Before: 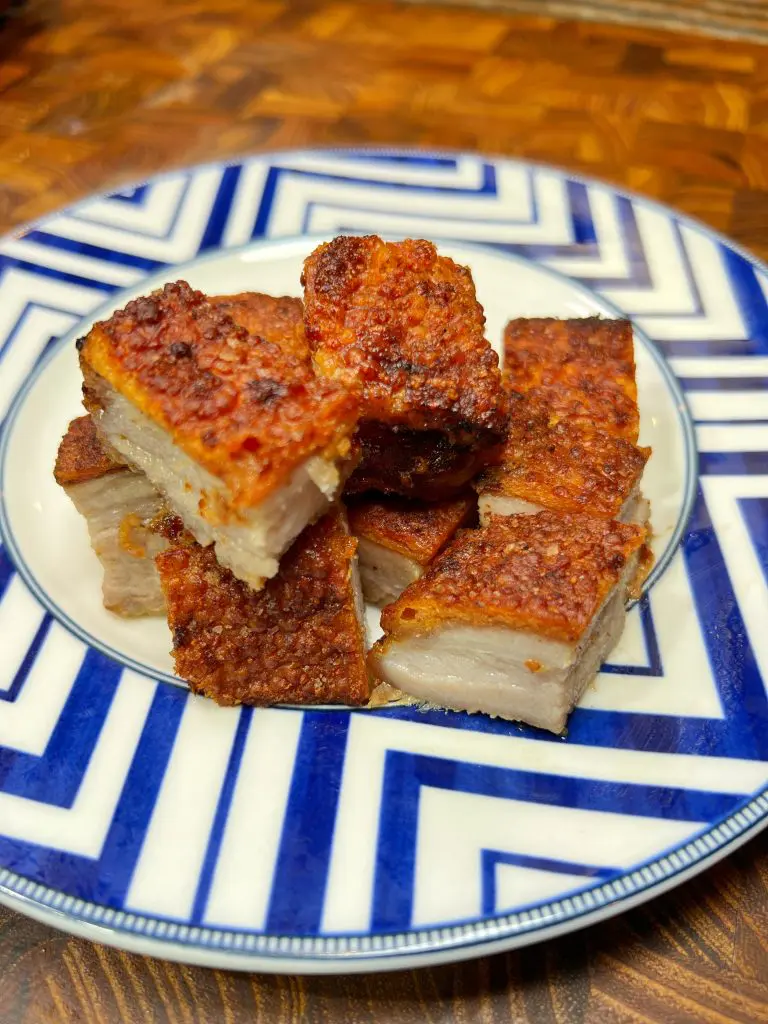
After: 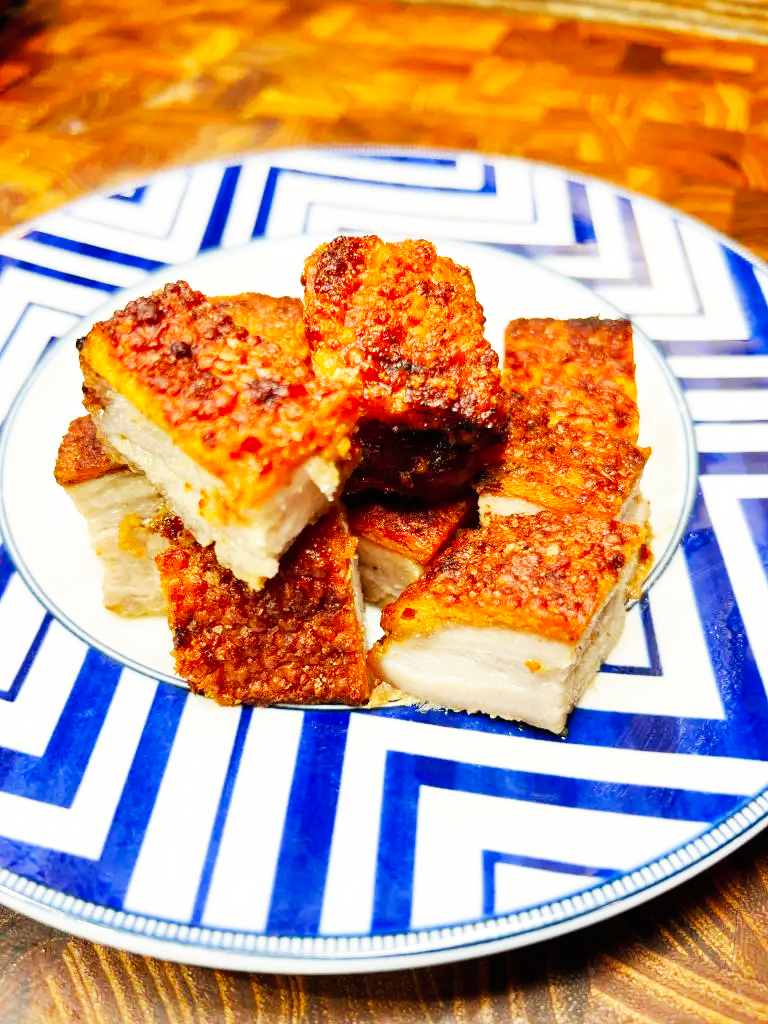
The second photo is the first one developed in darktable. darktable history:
base curve: curves: ch0 [(0, 0) (0.007, 0.004) (0.027, 0.03) (0.046, 0.07) (0.207, 0.54) (0.442, 0.872) (0.673, 0.972) (1, 1)], preserve colors none
shadows and highlights: shadows 25, highlights -25
